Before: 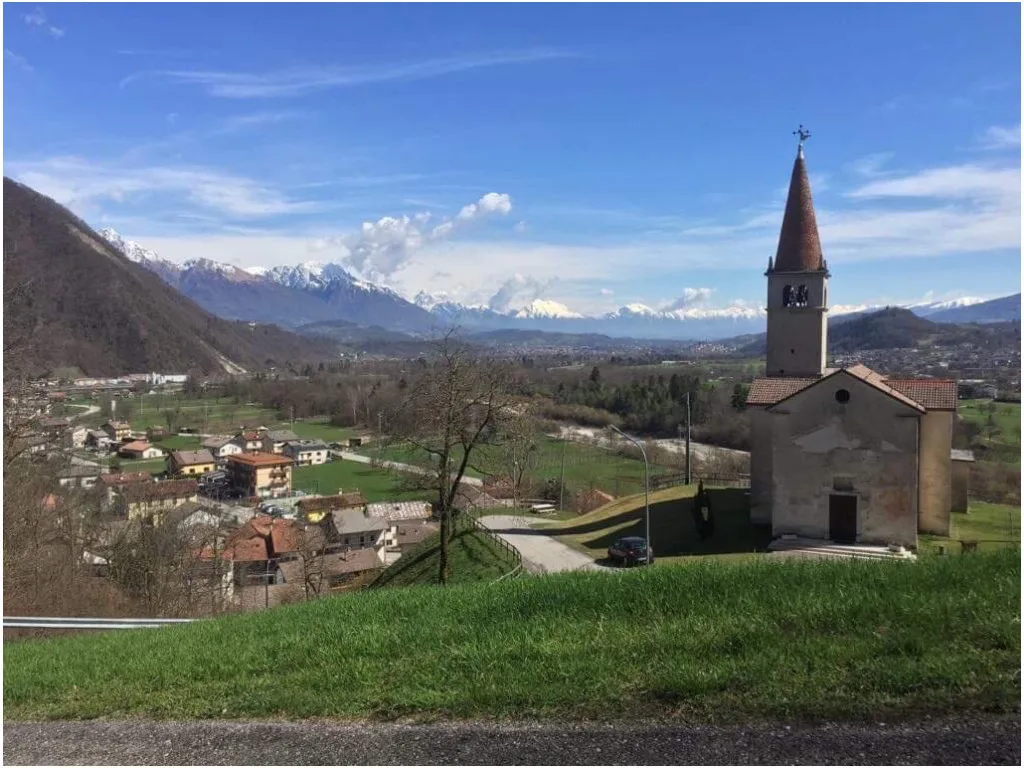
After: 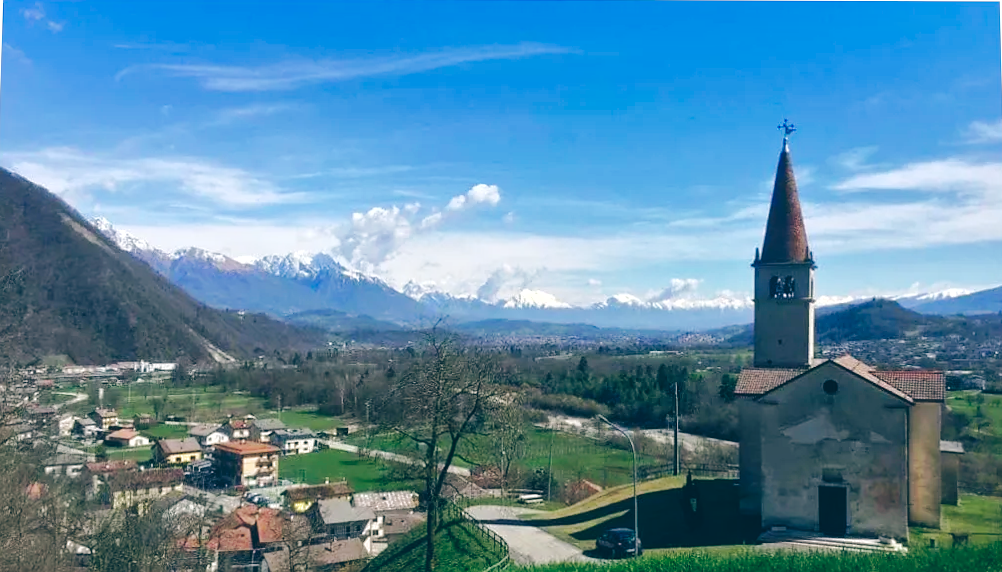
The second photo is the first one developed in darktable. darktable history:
crop: bottom 24.988%
color balance: lift [1.016, 0.983, 1, 1.017], gamma [0.958, 1, 1, 1], gain [0.981, 1.007, 0.993, 1.002], input saturation 118.26%, contrast 13.43%, contrast fulcrum 21.62%, output saturation 82.76%
sharpen: radius 1, threshold 1
rotate and perspective: rotation 0.226°, lens shift (vertical) -0.042, crop left 0.023, crop right 0.982, crop top 0.006, crop bottom 0.994
base curve: curves: ch0 [(0, 0) (0.036, 0.025) (0.121, 0.166) (0.206, 0.329) (0.605, 0.79) (1, 1)], preserve colors none
bloom: size 9%, threshold 100%, strength 7%
shadows and highlights: highlights -60
